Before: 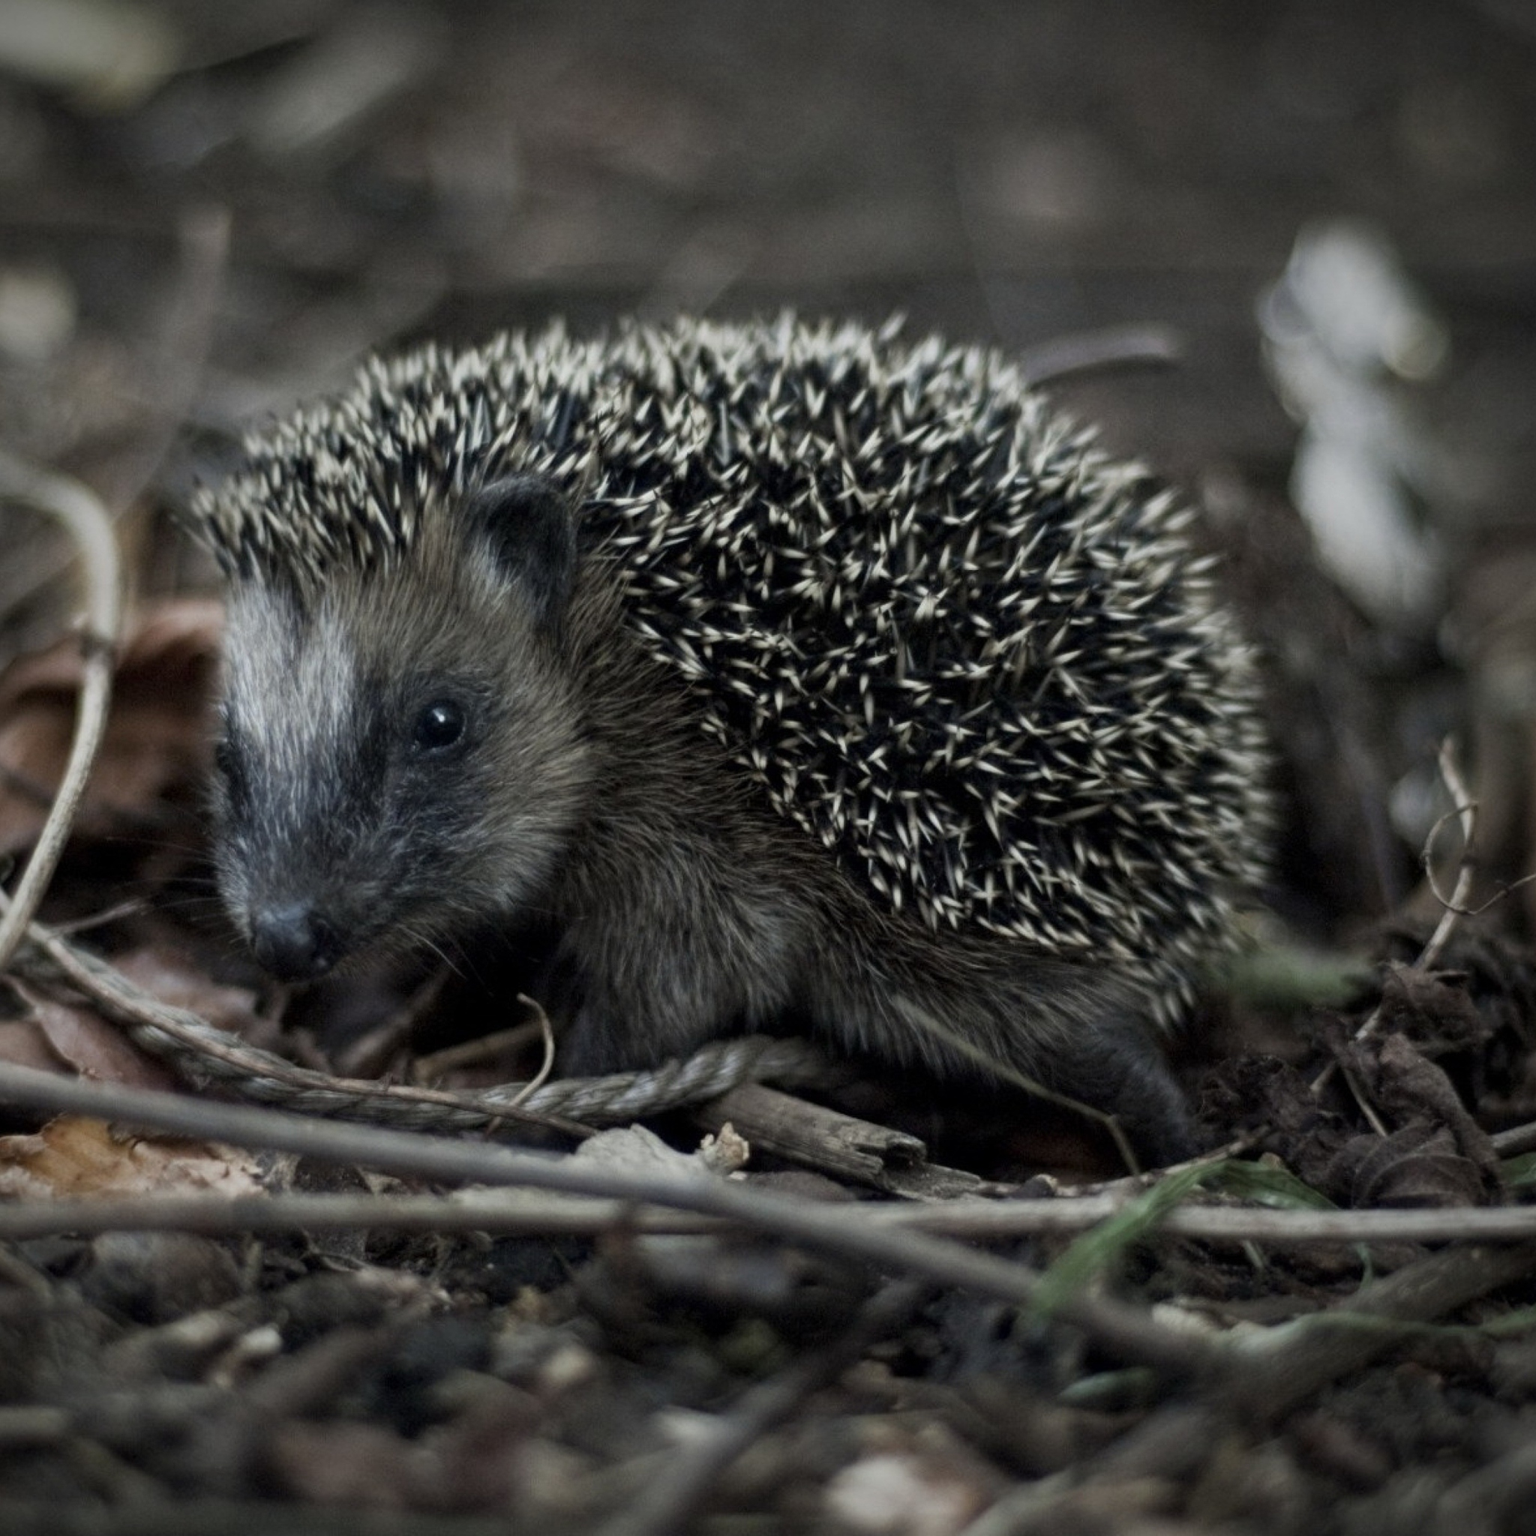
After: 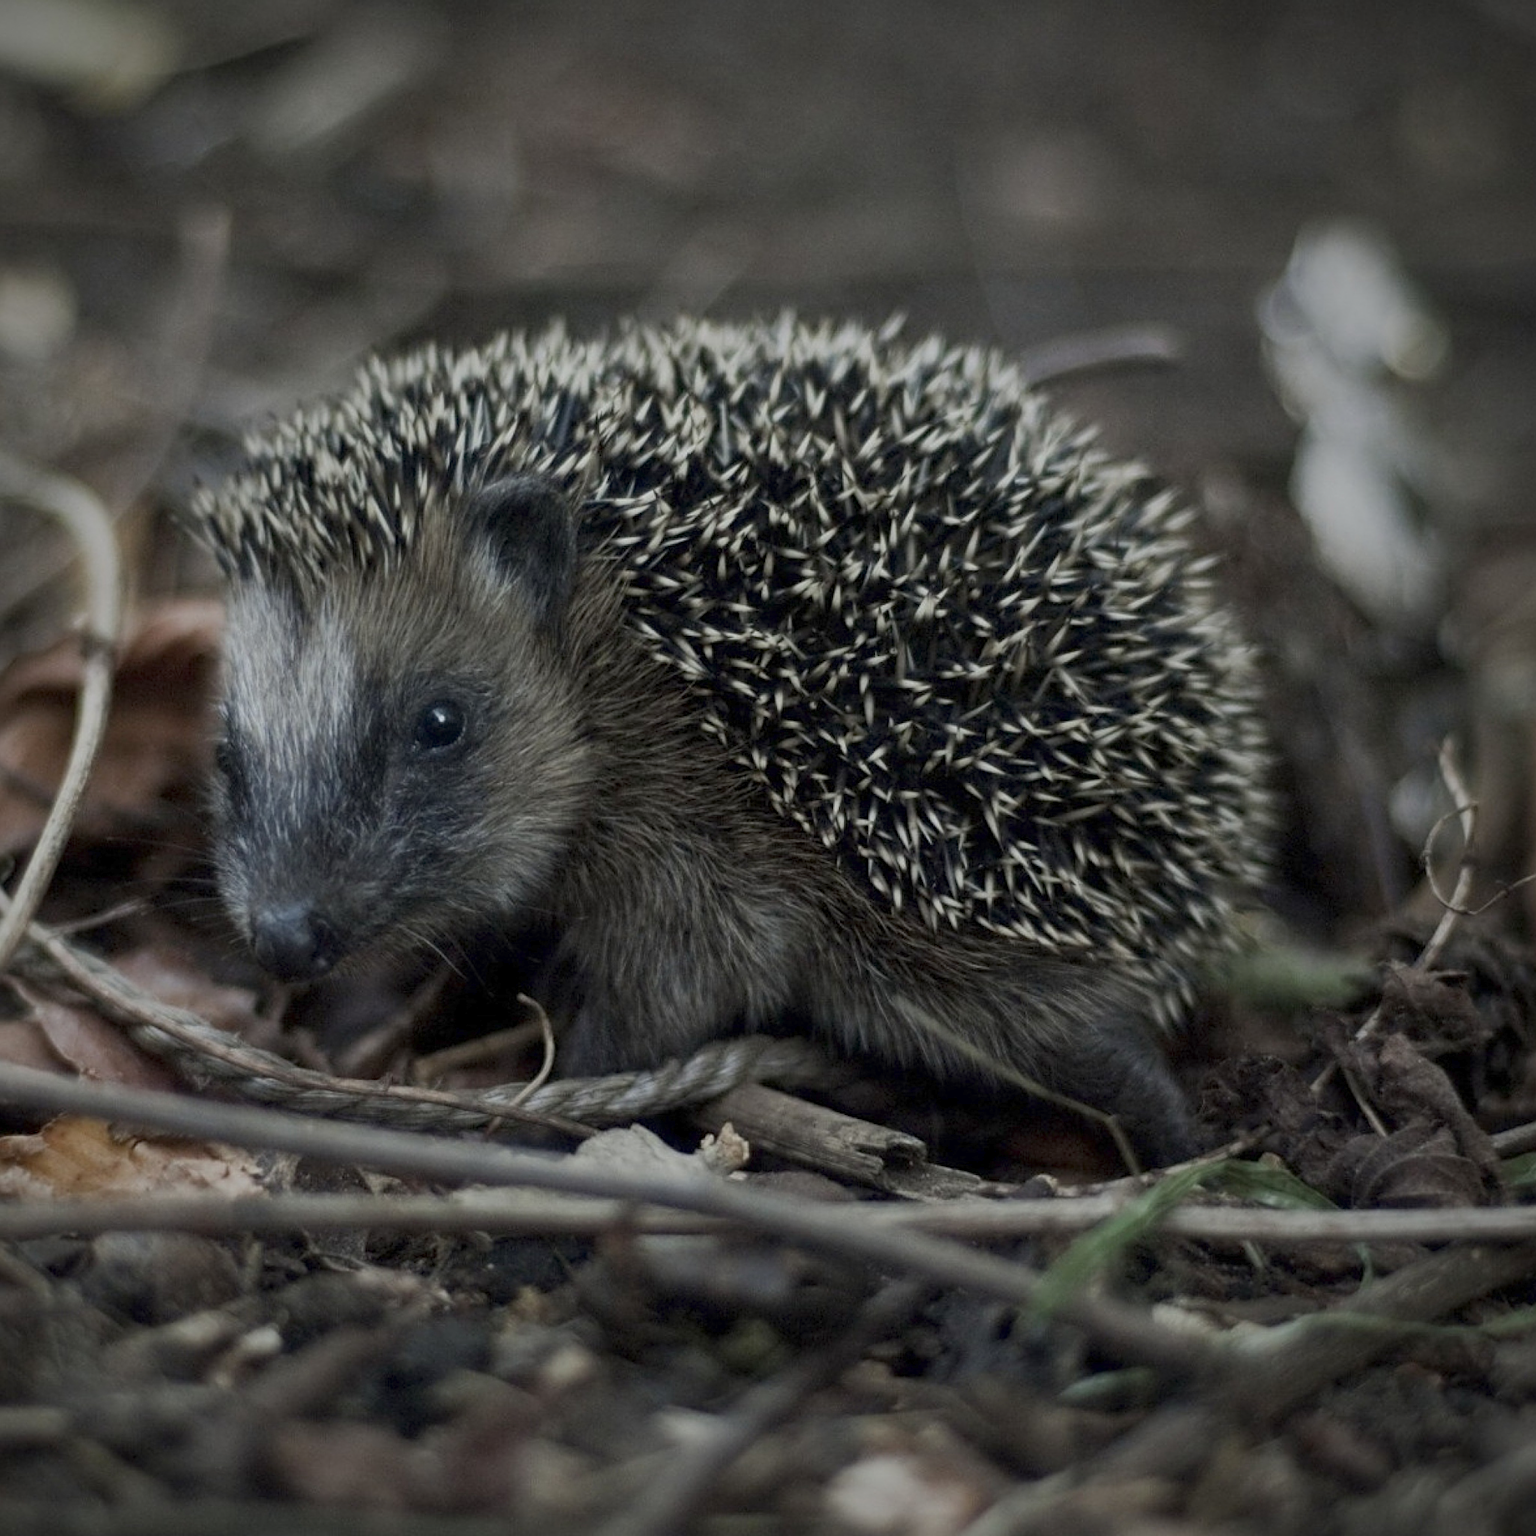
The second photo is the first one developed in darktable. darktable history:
sharpen: on, module defaults
color balance rgb: shadows lift › luminance -19.746%, perceptual saturation grading › global saturation 0.628%, contrast -20.096%
